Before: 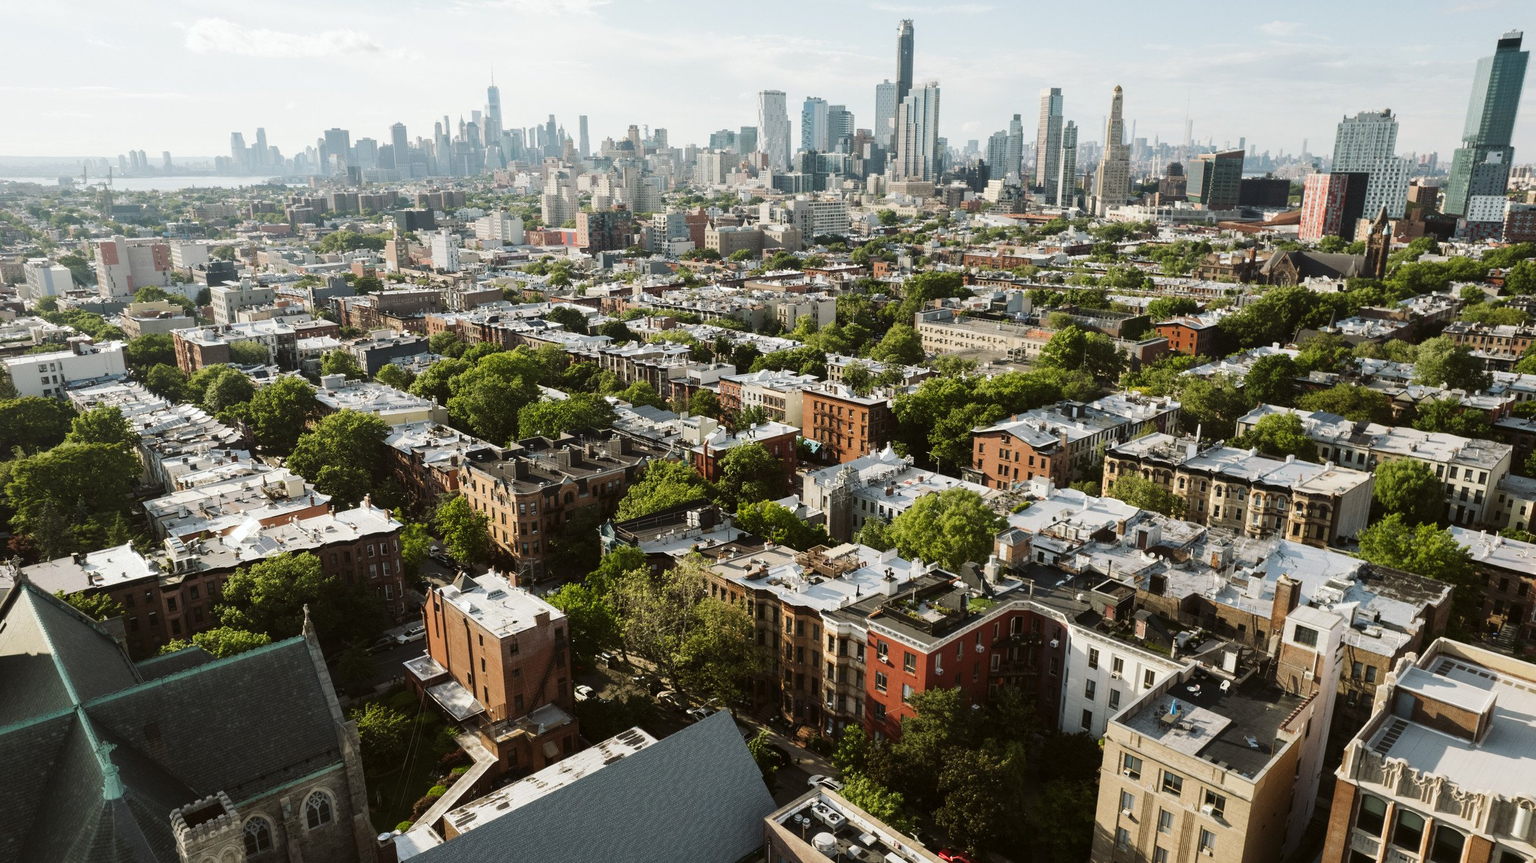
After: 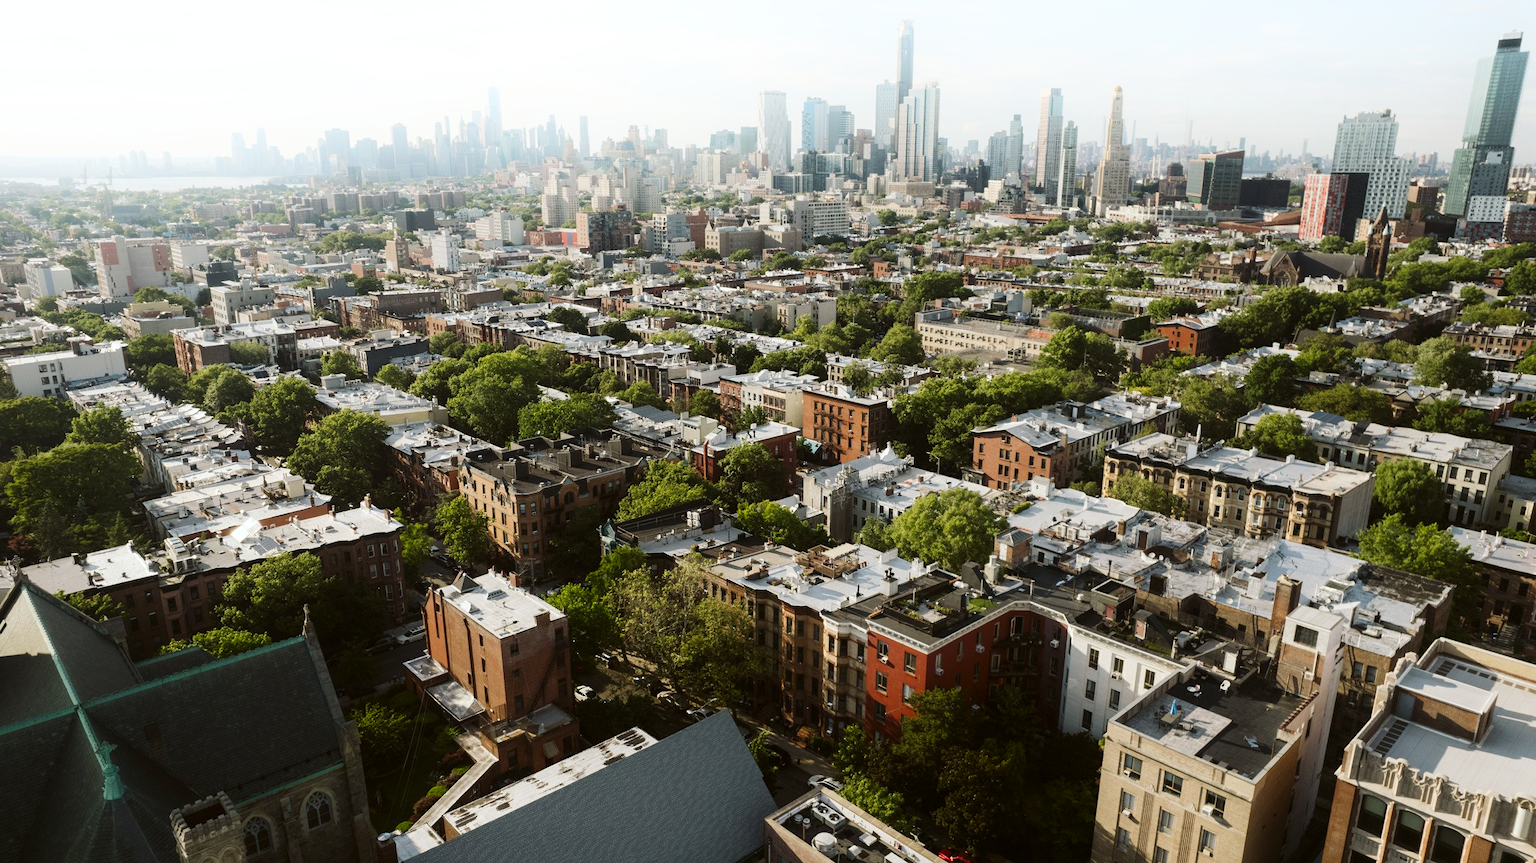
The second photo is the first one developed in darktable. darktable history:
shadows and highlights: shadows -53.15, highlights 86.08, soften with gaussian
